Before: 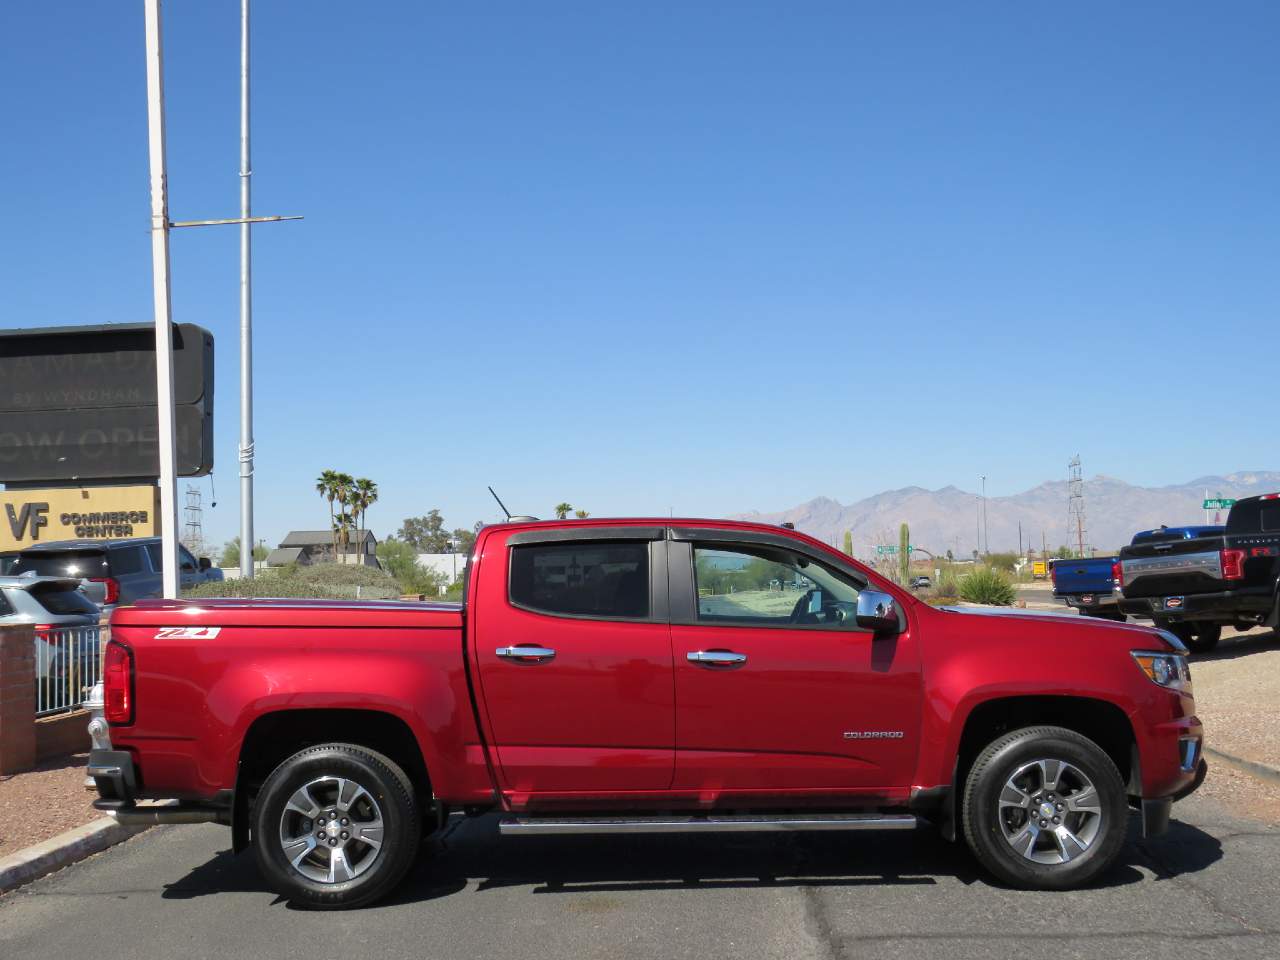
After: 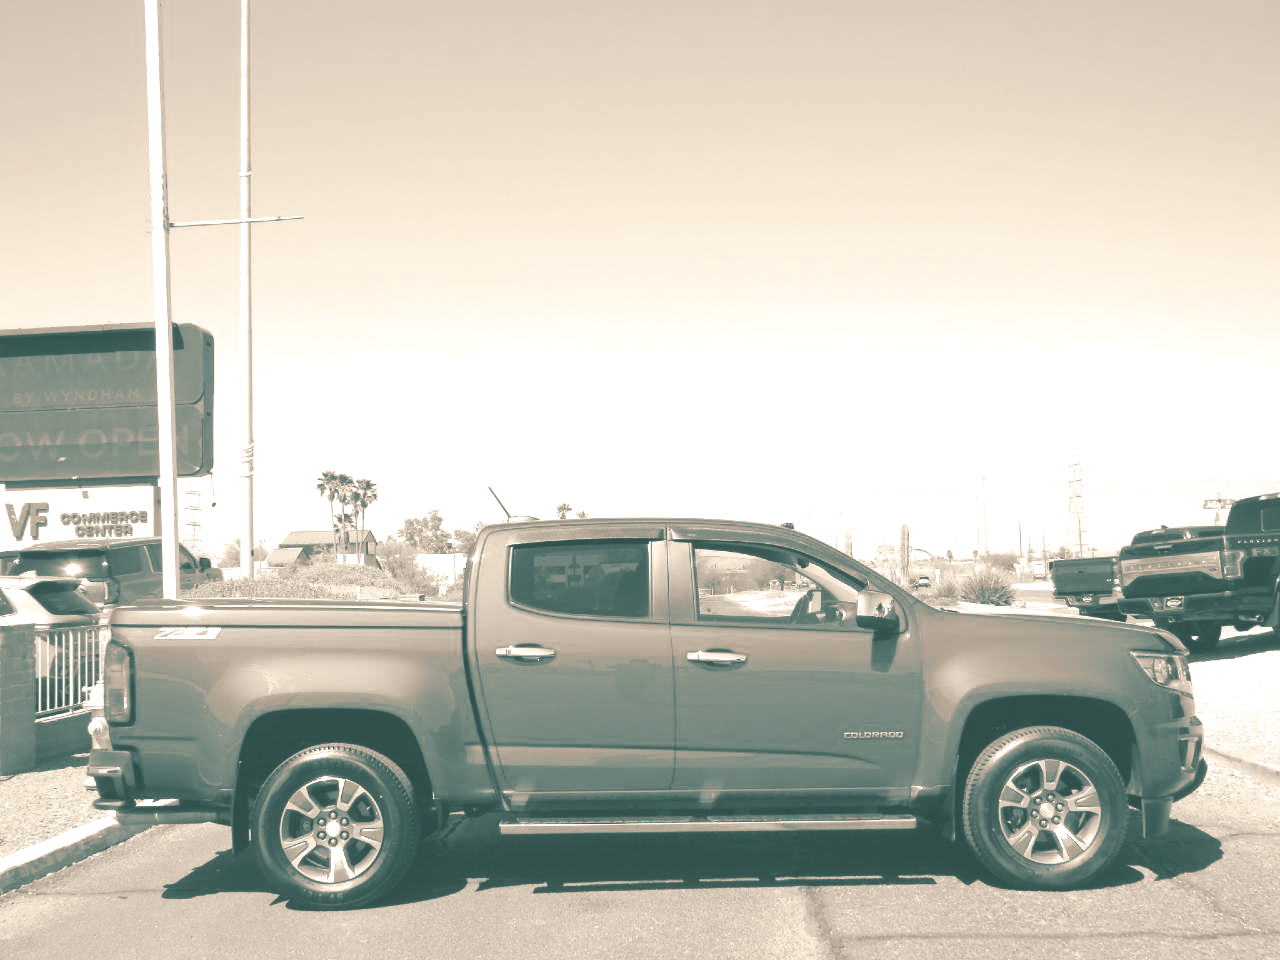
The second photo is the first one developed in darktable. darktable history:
colorize: hue 34.49°, saturation 35.33%, source mix 100%, version 1
split-toning: shadows › hue 186.43°, highlights › hue 49.29°, compress 30.29%
